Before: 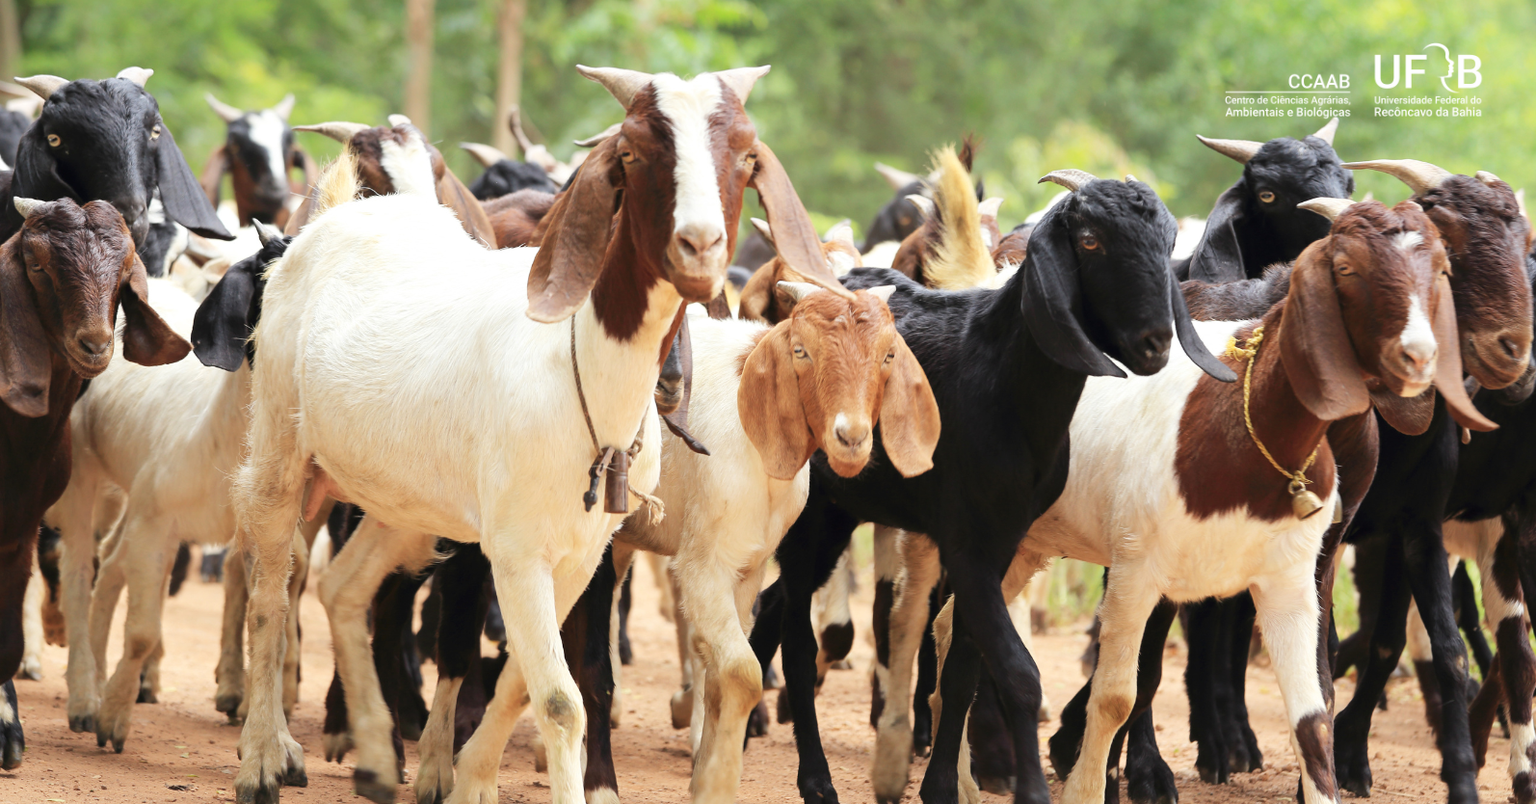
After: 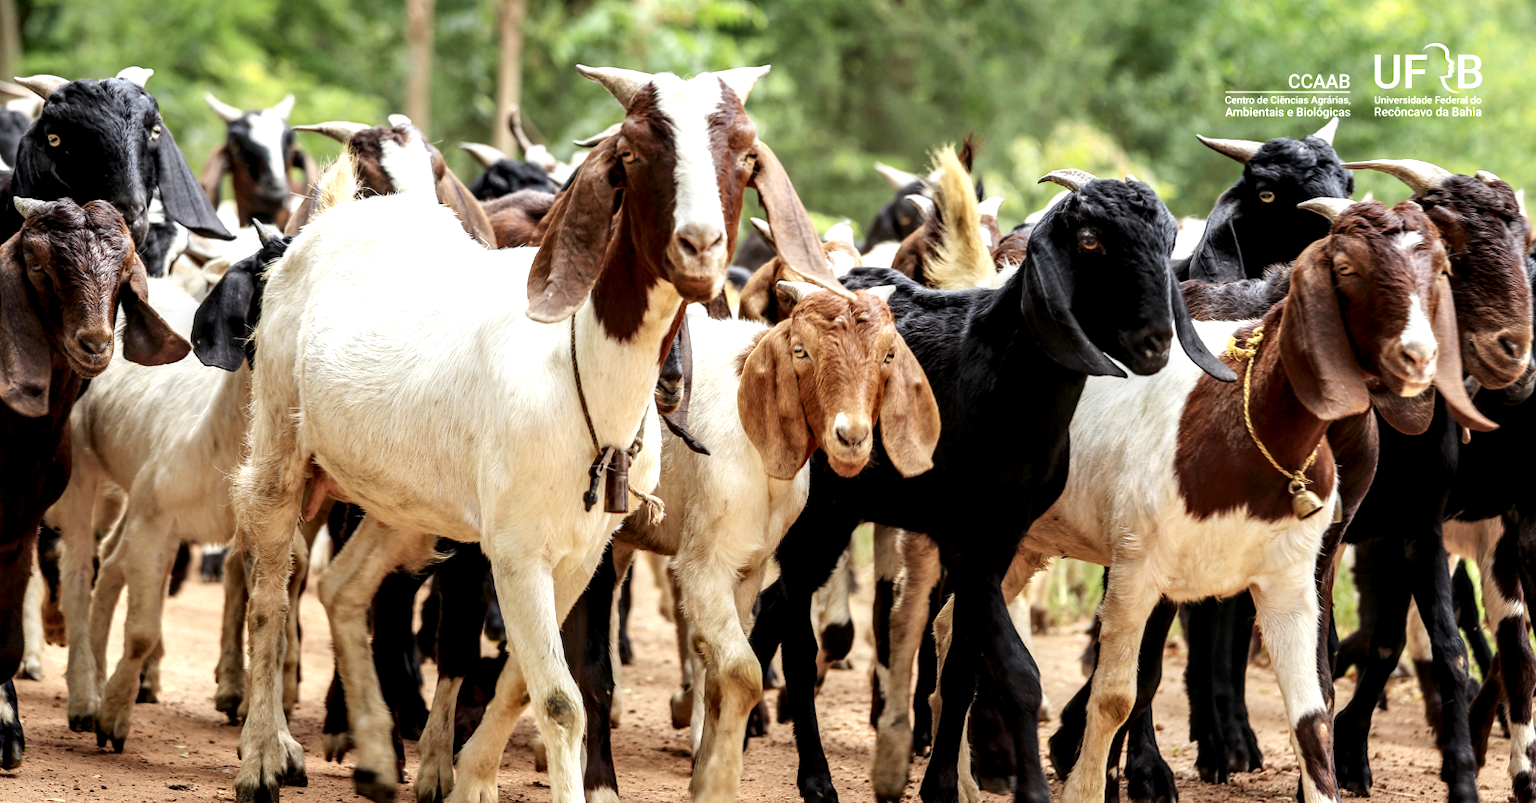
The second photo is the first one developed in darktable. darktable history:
local contrast: highlights 19%, detail 186%
contrast brightness saturation: brightness -0.09
